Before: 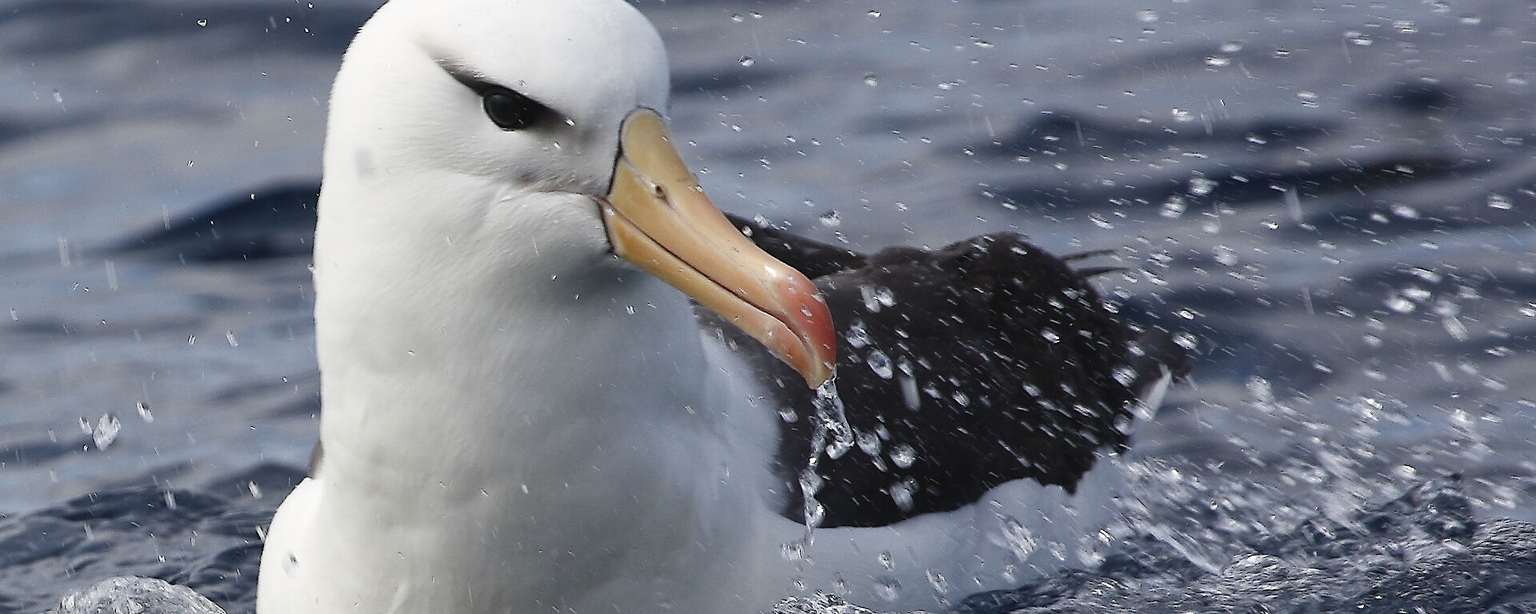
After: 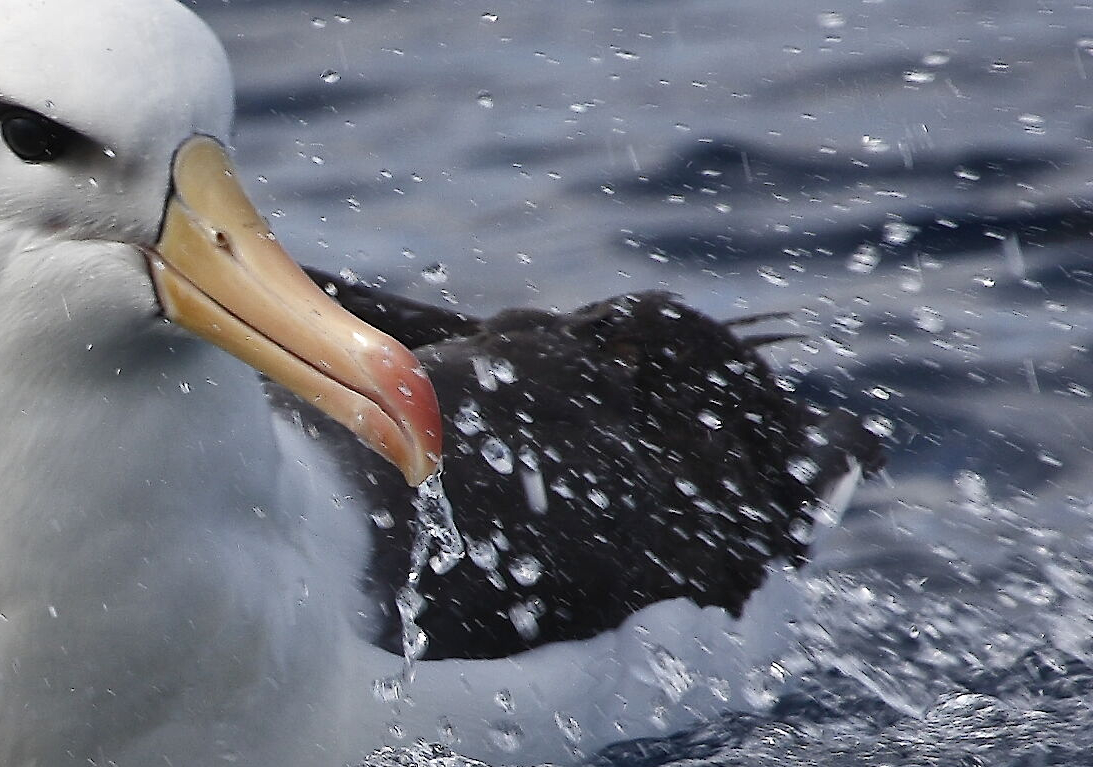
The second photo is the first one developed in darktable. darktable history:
shadows and highlights: shadows 52.64, soften with gaussian
local contrast: mode bilateral grid, contrast 20, coarseness 49, detail 120%, midtone range 0.2
crop: left 31.455%, top 0.005%, right 11.569%
